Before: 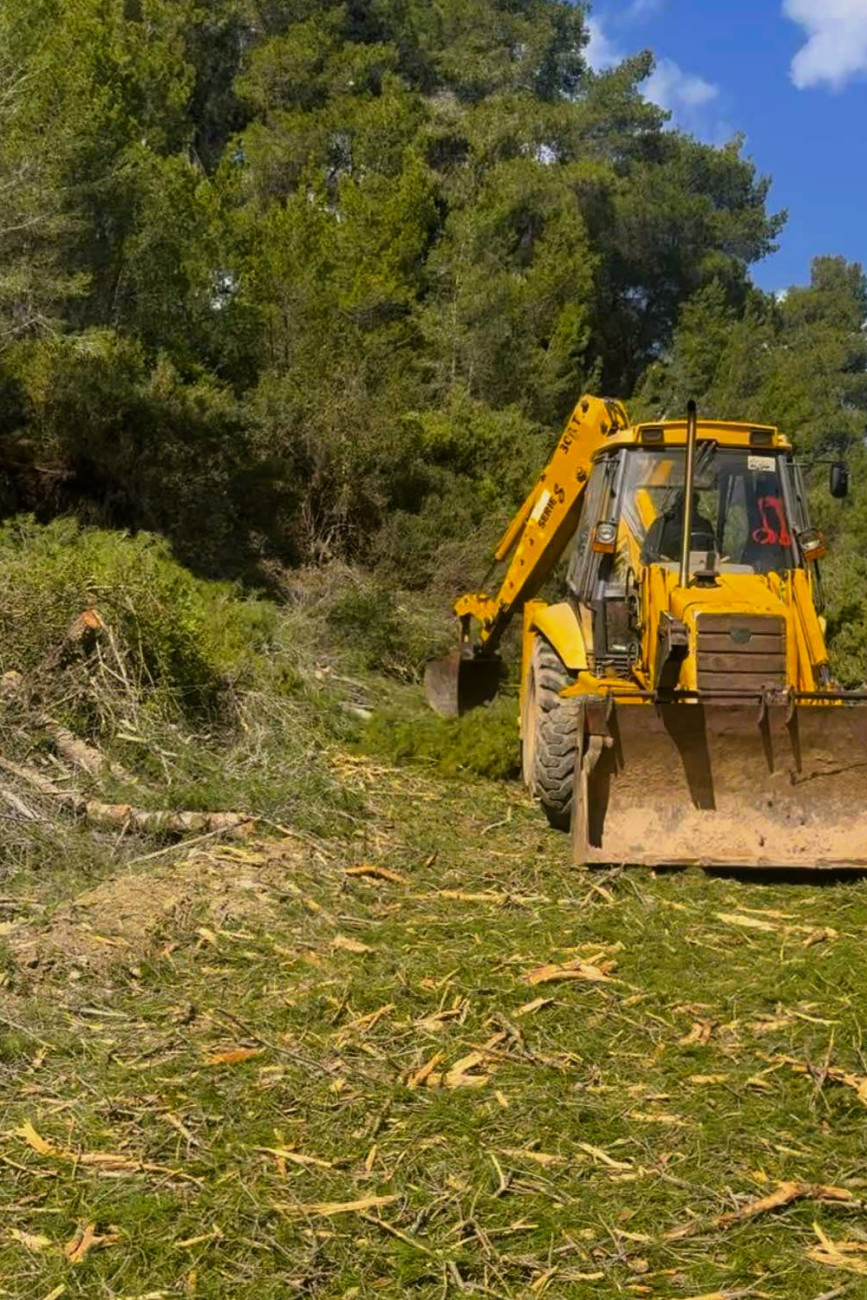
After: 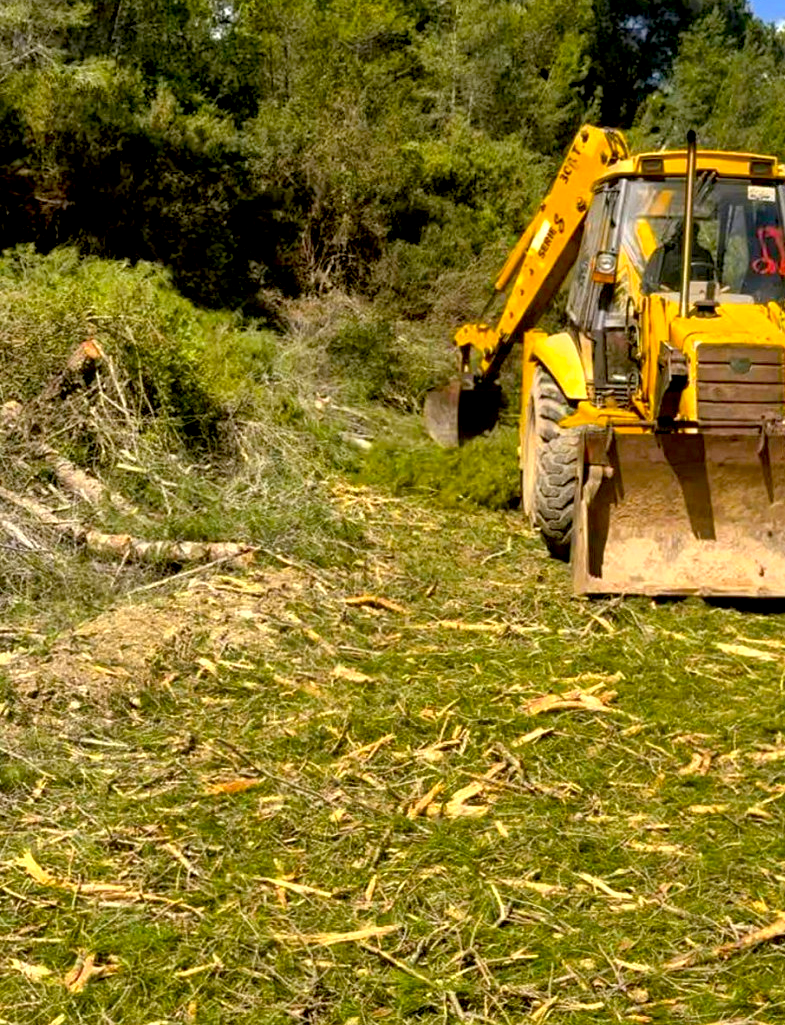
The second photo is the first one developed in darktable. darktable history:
crop: top 20.789%, right 9.379%, bottom 0.339%
shadows and highlights: shadows 24.23, highlights -79.48, soften with gaussian
exposure: black level correction 0.012, exposure 0.698 EV, compensate highlight preservation false
